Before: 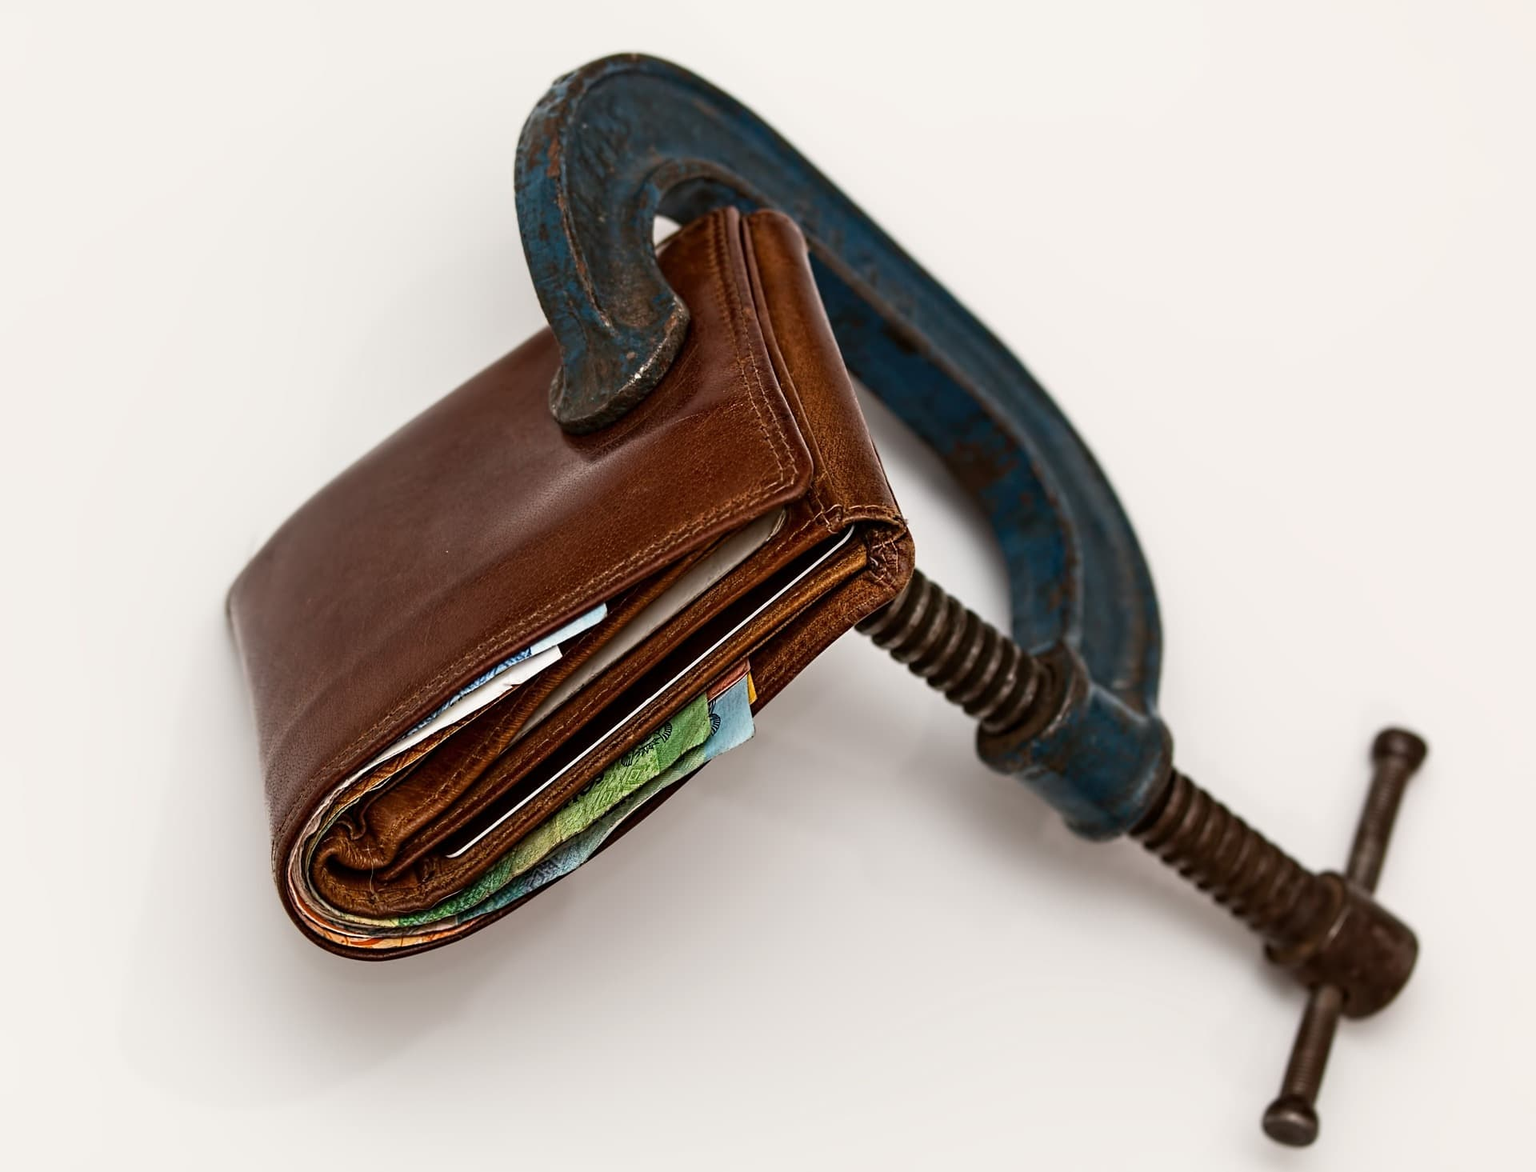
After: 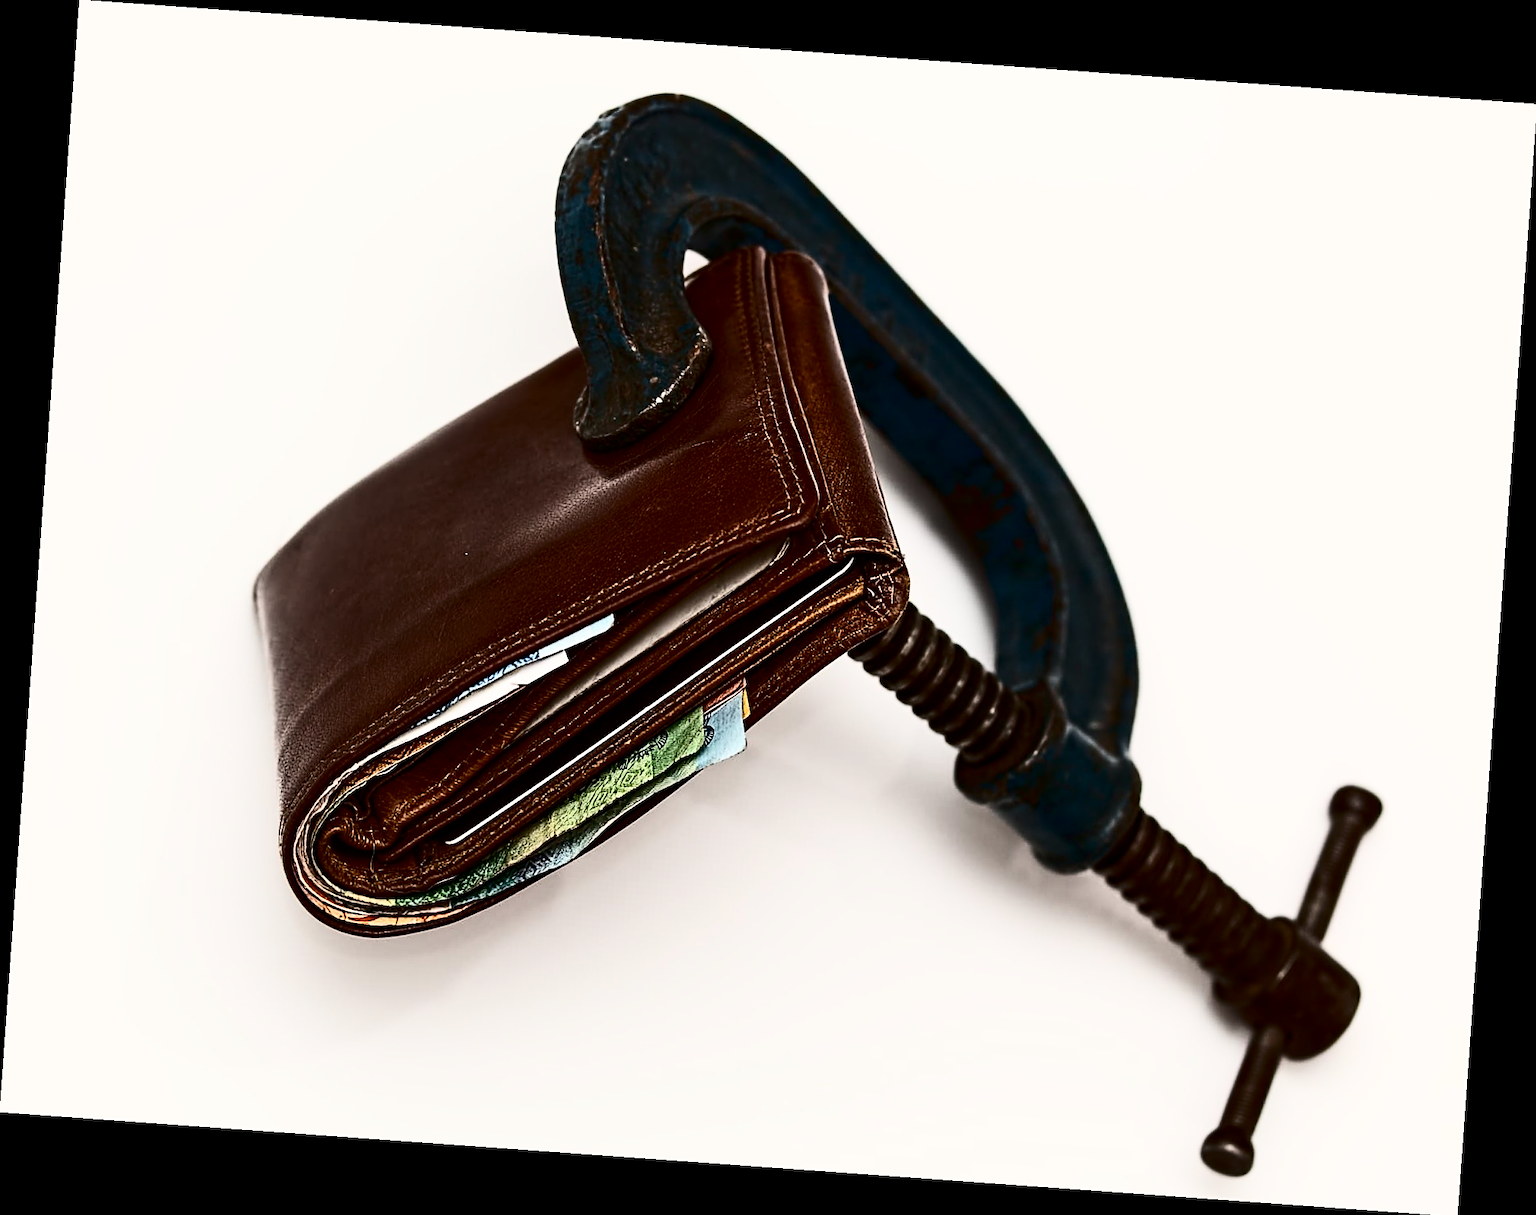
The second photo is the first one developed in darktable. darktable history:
contrast brightness saturation: contrast 0.5, saturation -0.1
rotate and perspective: rotation 4.1°, automatic cropping off
sharpen: on, module defaults
tone curve: curves: ch0 [(0, 0) (0.003, 0.003) (0.011, 0.011) (0.025, 0.025) (0.044, 0.045) (0.069, 0.07) (0.1, 0.1) (0.136, 0.137) (0.177, 0.179) (0.224, 0.226) (0.277, 0.279) (0.335, 0.338) (0.399, 0.402) (0.468, 0.472) (0.543, 0.547) (0.623, 0.628) (0.709, 0.715) (0.801, 0.807) (0.898, 0.902) (1, 1)], preserve colors none
